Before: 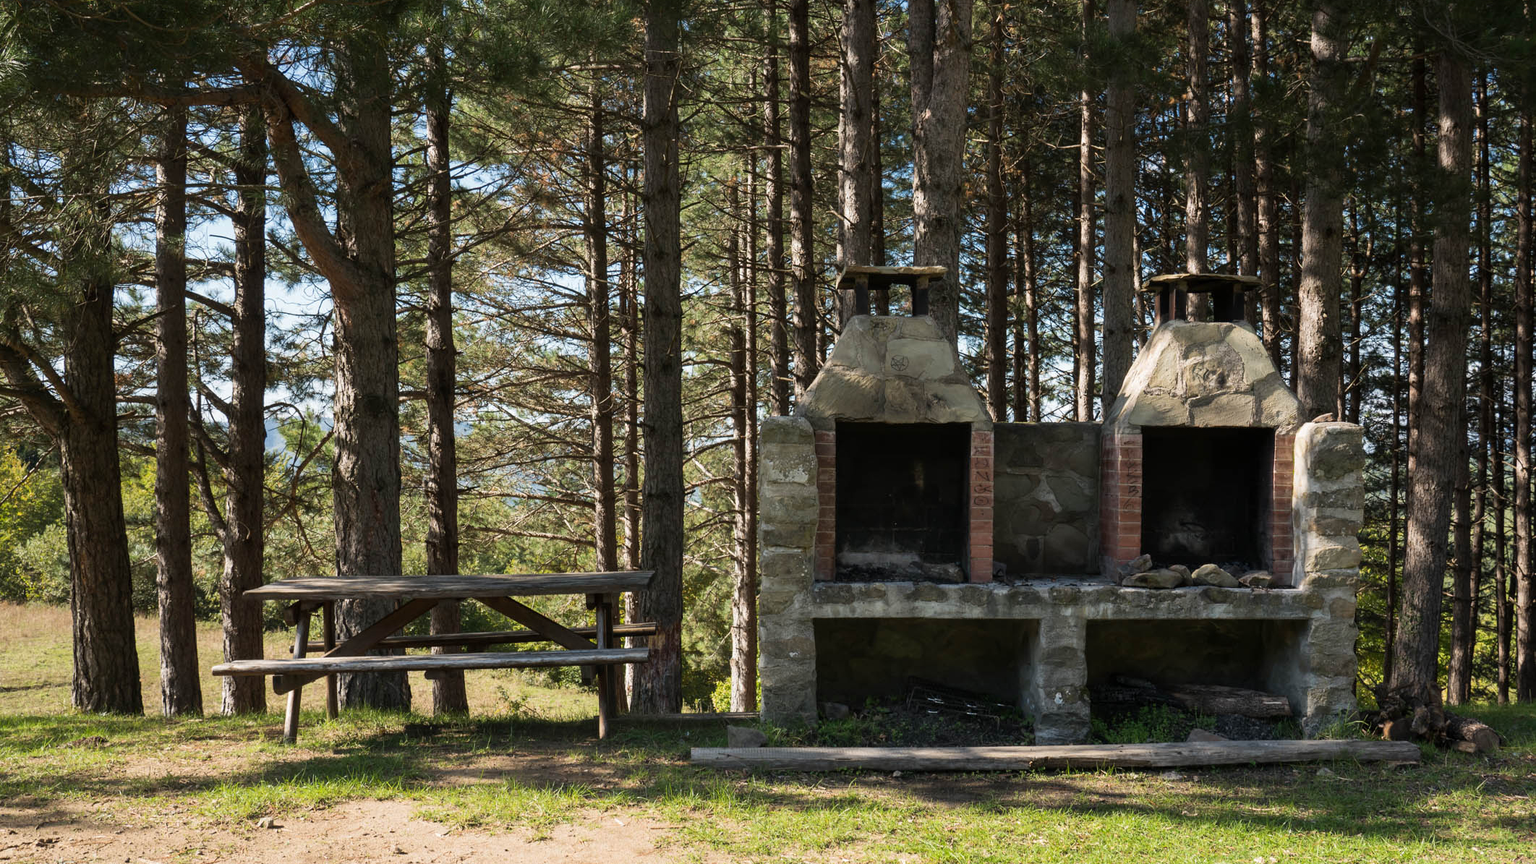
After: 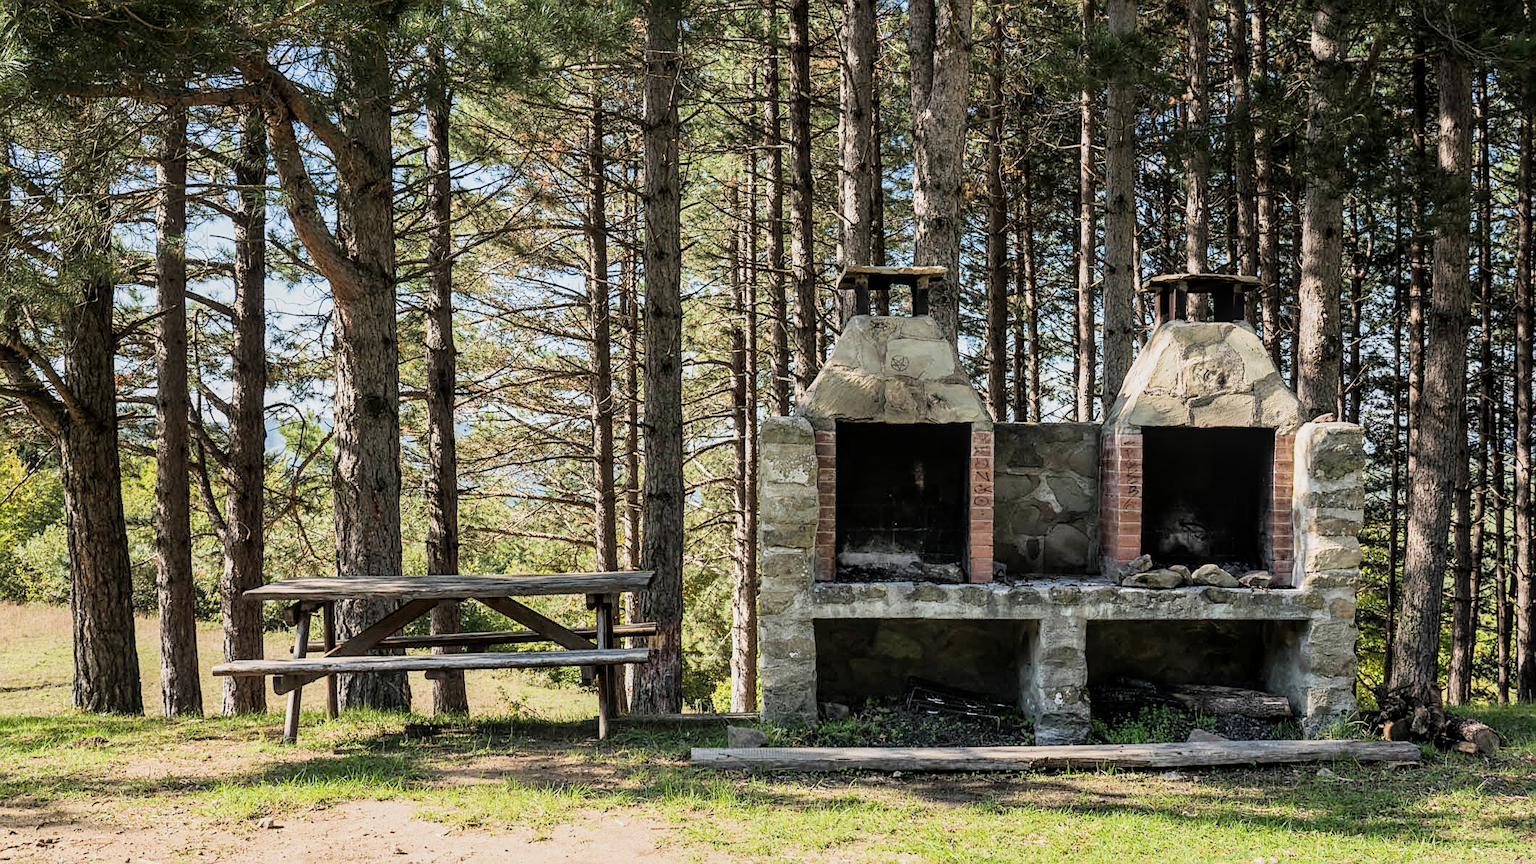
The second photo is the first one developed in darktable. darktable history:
sharpen: on, module defaults
exposure: black level correction 0, exposure 1.194 EV, compensate highlight preservation false
local contrast: on, module defaults
filmic rgb: black relative exposure -7.08 EV, white relative exposure 5.36 EV, hardness 3.02
